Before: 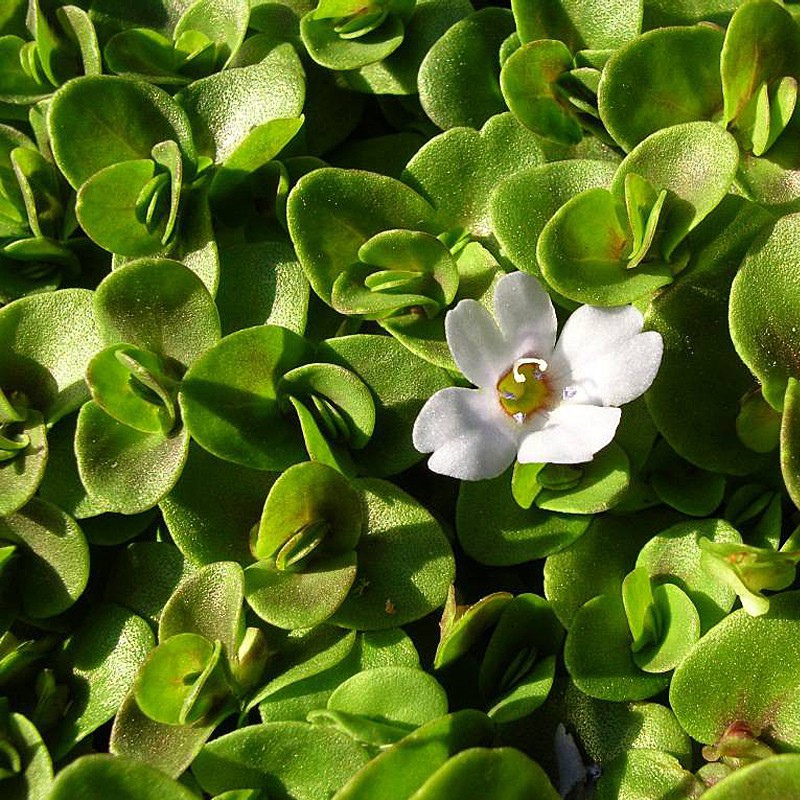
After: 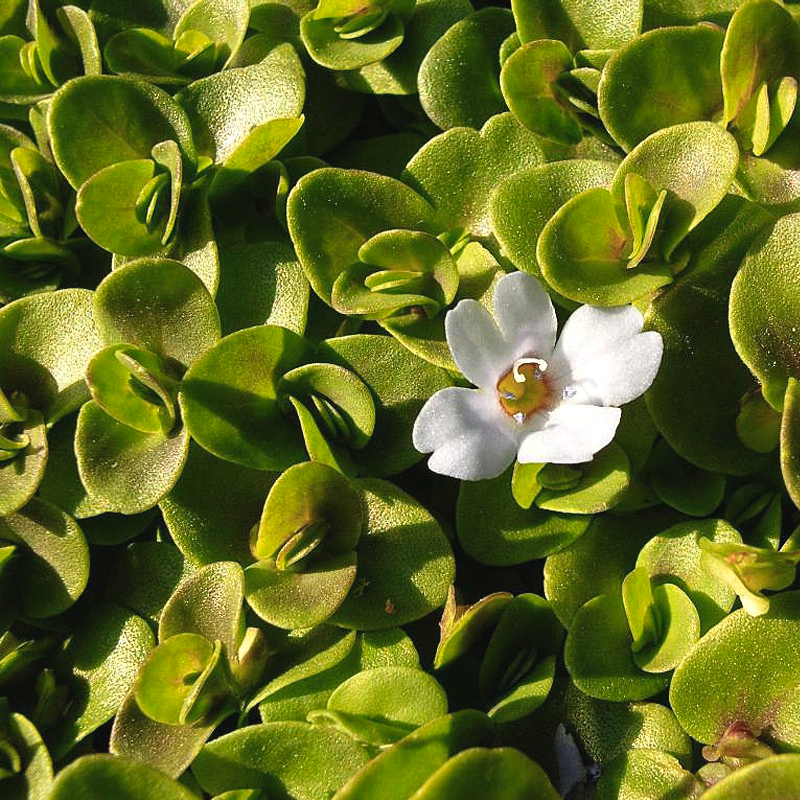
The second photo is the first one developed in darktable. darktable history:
color zones: curves: ch1 [(0, 0.455) (0.063, 0.455) (0.286, 0.495) (0.429, 0.5) (0.571, 0.5) (0.714, 0.5) (0.857, 0.5) (1, 0.455)]; ch2 [(0, 0.532) (0.063, 0.521) (0.233, 0.447) (0.429, 0.489) (0.571, 0.5) (0.714, 0.5) (0.857, 0.5) (1, 0.532)]
exposure: black level correction -0.003, exposure 0.04 EV, compensate highlight preservation false
